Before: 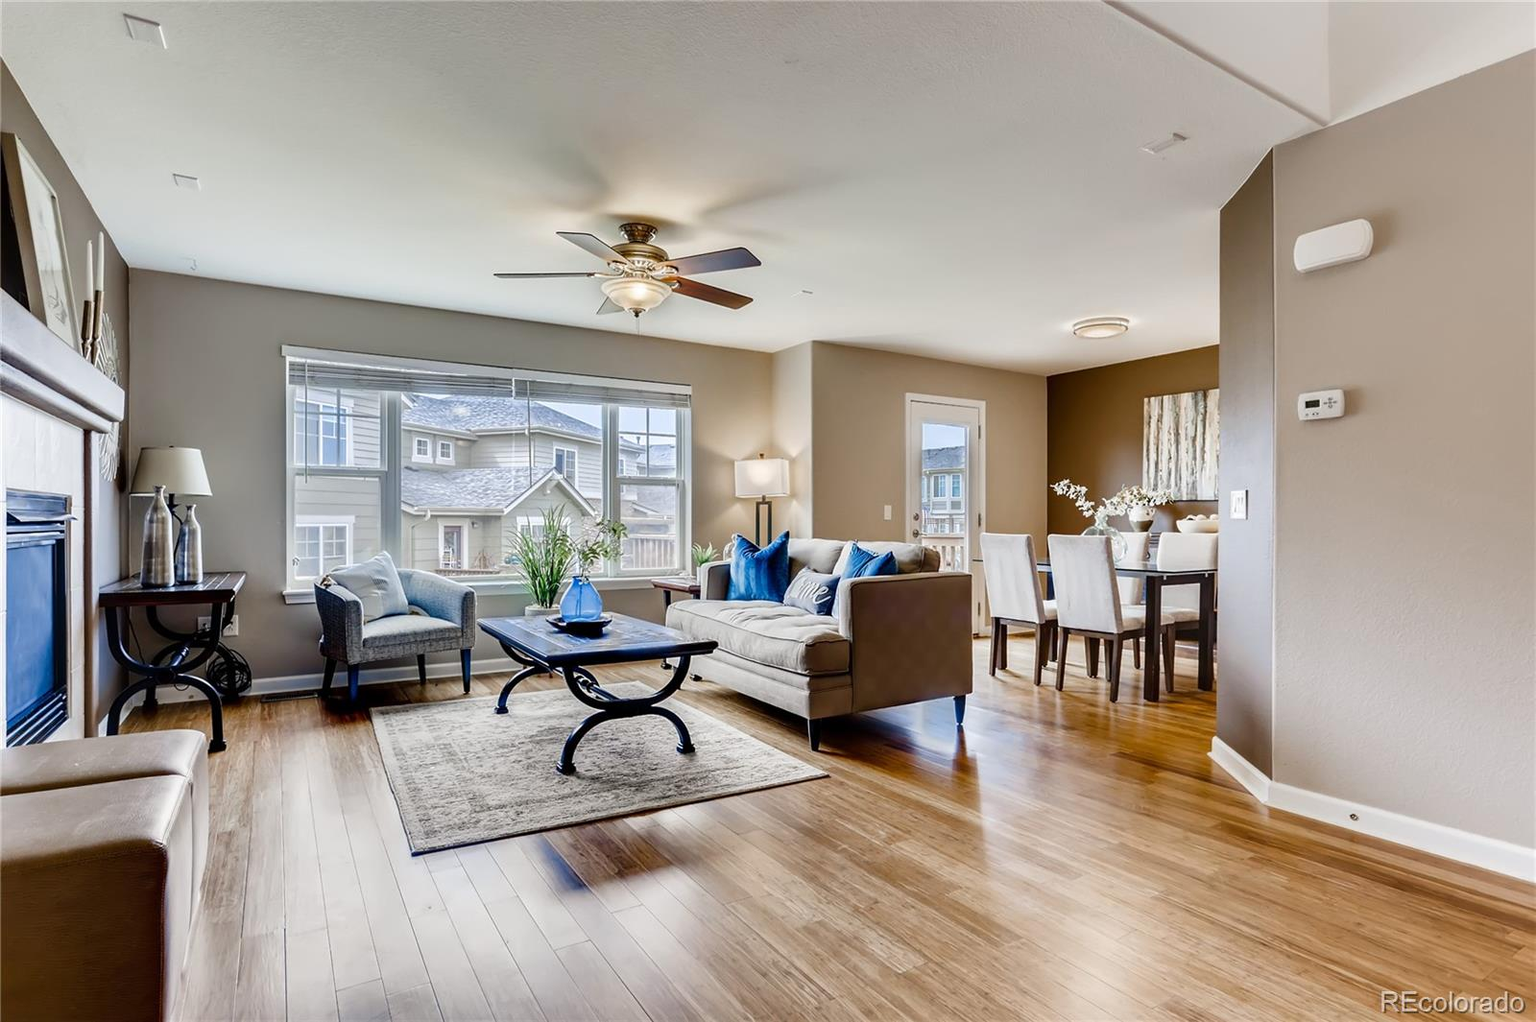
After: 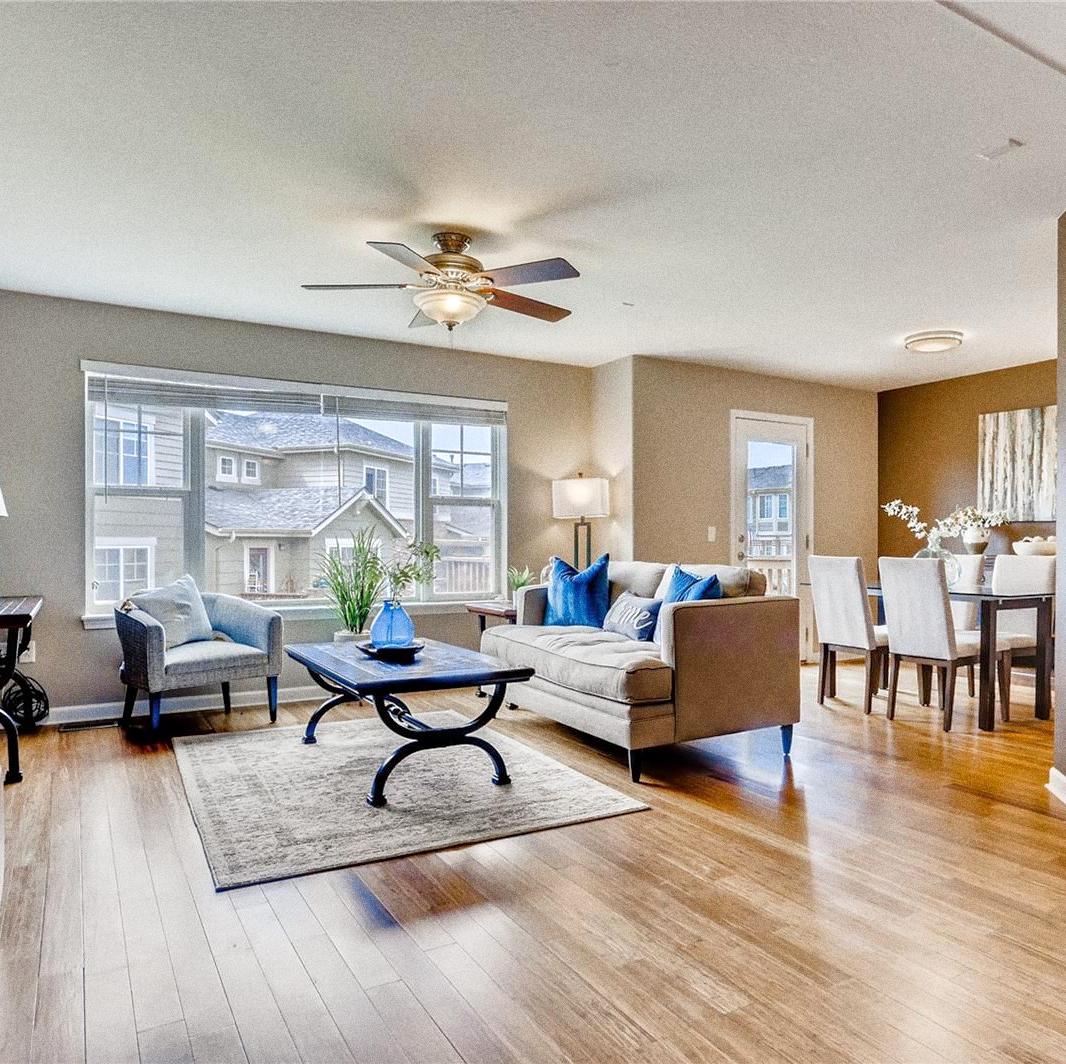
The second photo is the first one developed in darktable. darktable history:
tone equalizer: -7 EV 0.15 EV, -6 EV 0.6 EV, -5 EV 1.15 EV, -4 EV 1.33 EV, -3 EV 1.15 EV, -2 EV 0.6 EV, -1 EV 0.15 EV, mask exposure compensation -0.5 EV
grain: coarseness 9.61 ISO, strength 35.62%
crop and rotate: left 13.409%, right 19.924%
